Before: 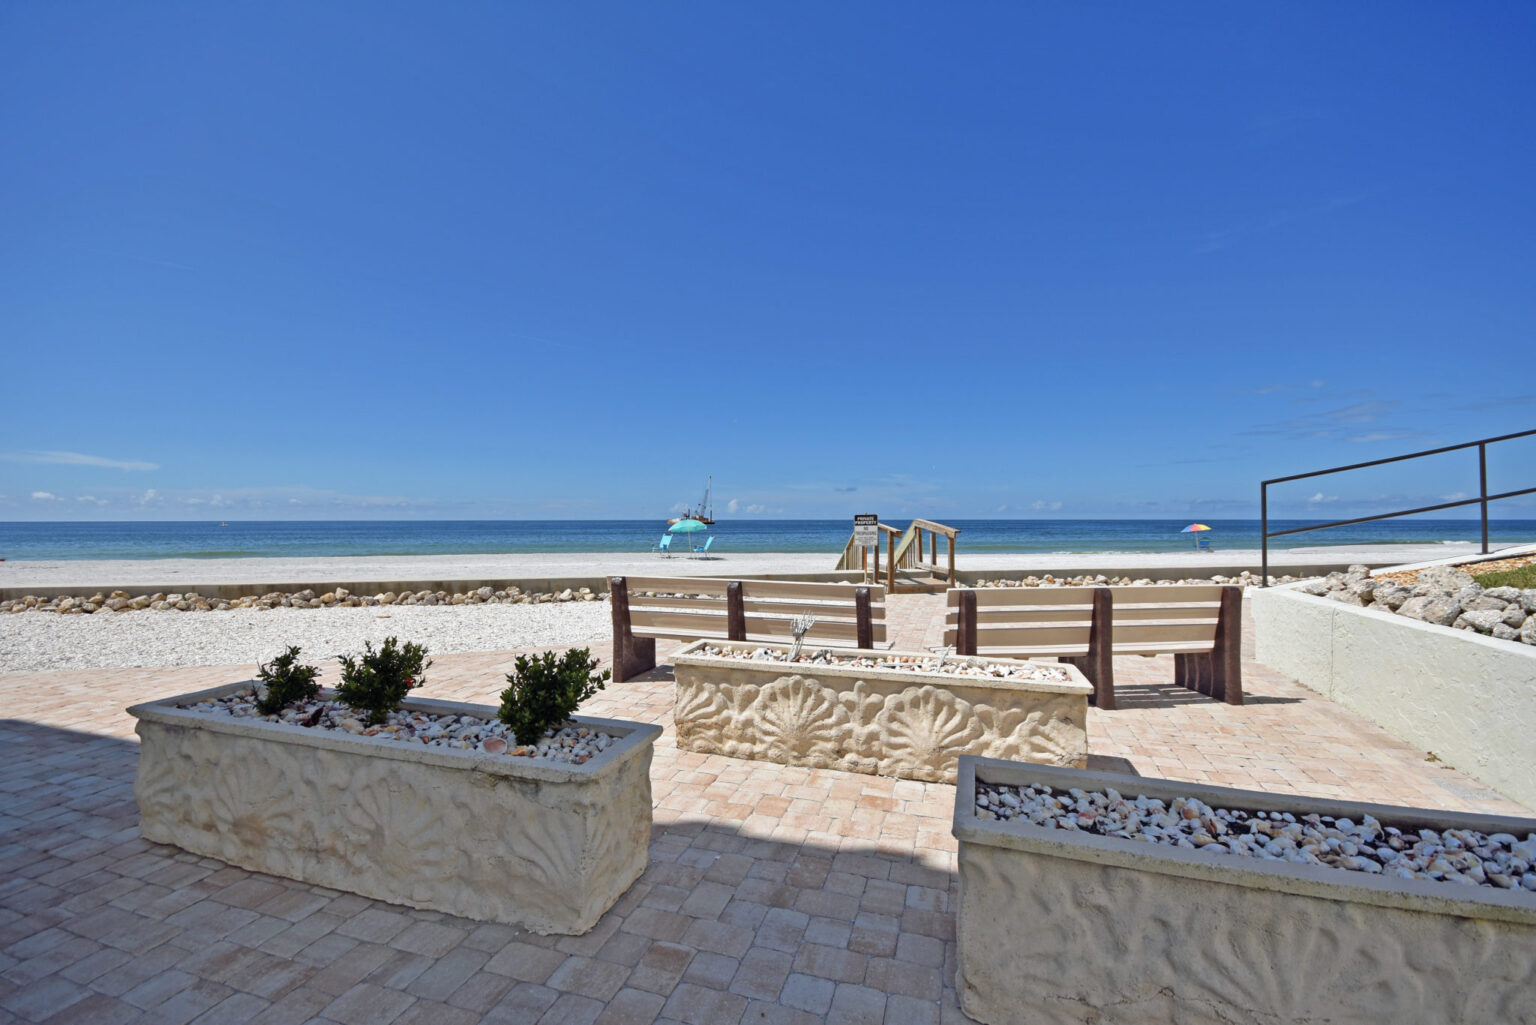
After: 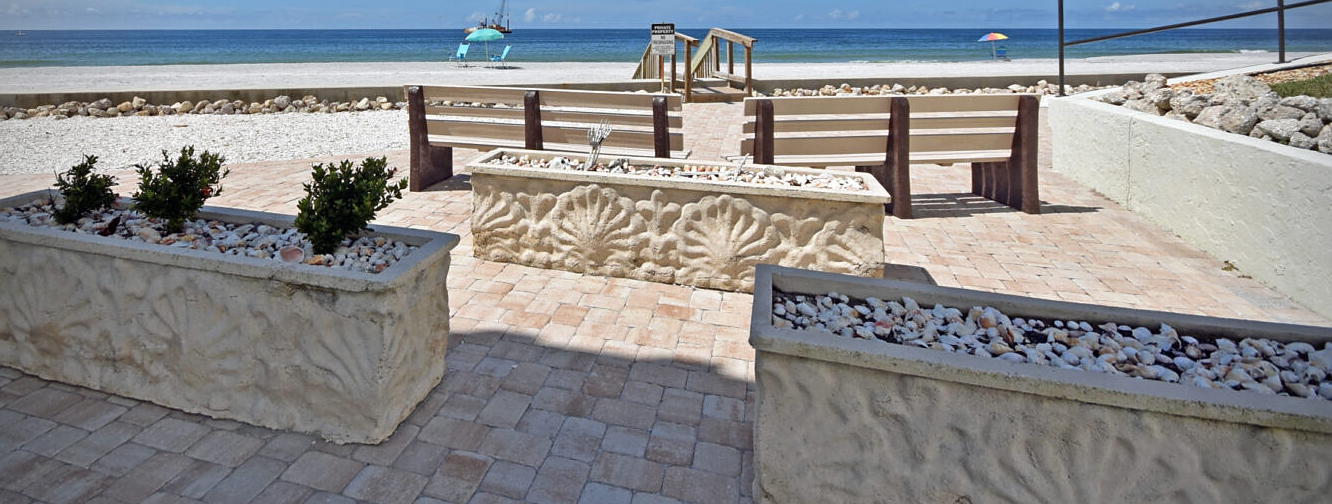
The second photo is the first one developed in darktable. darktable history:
crop and rotate: left 13.253%, top 47.909%, bottom 2.885%
local contrast: mode bilateral grid, contrast 19, coarseness 50, detail 120%, midtone range 0.2
vignetting: fall-off start 79.84%
sharpen: radius 0.986
